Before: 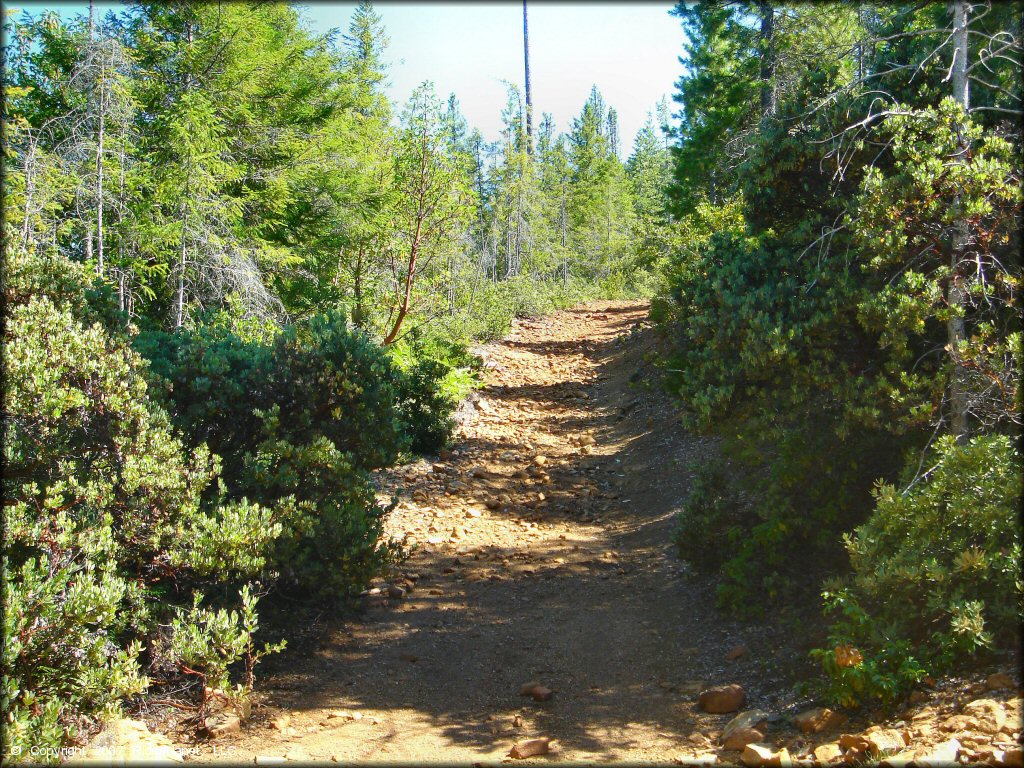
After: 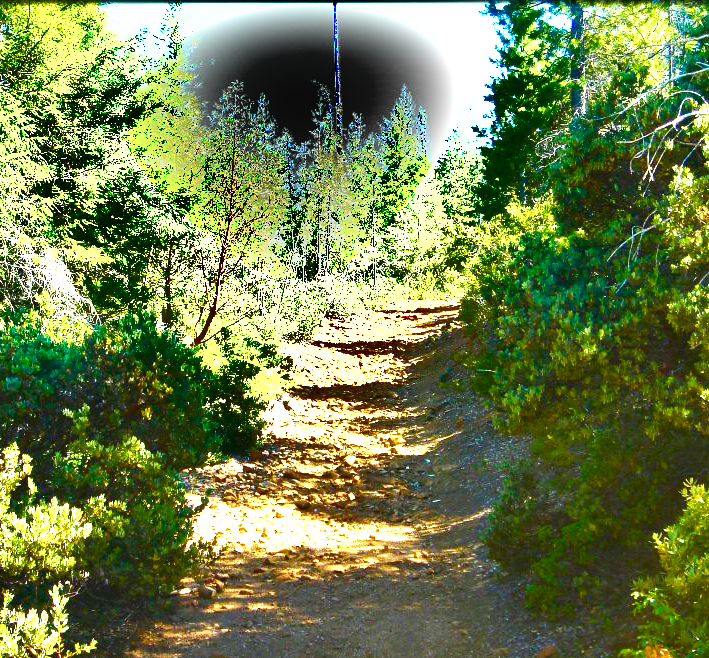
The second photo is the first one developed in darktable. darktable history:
exposure: black level correction 0.001, exposure 1.13 EV, compensate exposure bias true, compensate highlight preservation false
shadows and highlights: shadows 20.8, highlights -81.54, soften with gaussian
crop: left 18.57%, right 12.17%, bottom 14.216%
velvia: on, module defaults
color balance rgb: shadows lift › hue 87.66°, linear chroma grading › global chroma 49.423%, perceptual saturation grading › global saturation 20%, perceptual saturation grading › highlights -49.804%, perceptual saturation grading › shadows 24.788%, perceptual brilliance grading › global brilliance -5.013%, perceptual brilliance grading › highlights 24.256%, perceptual brilliance grading › mid-tones 6.818%, perceptual brilliance grading › shadows -5.059%, global vibrance 20%
